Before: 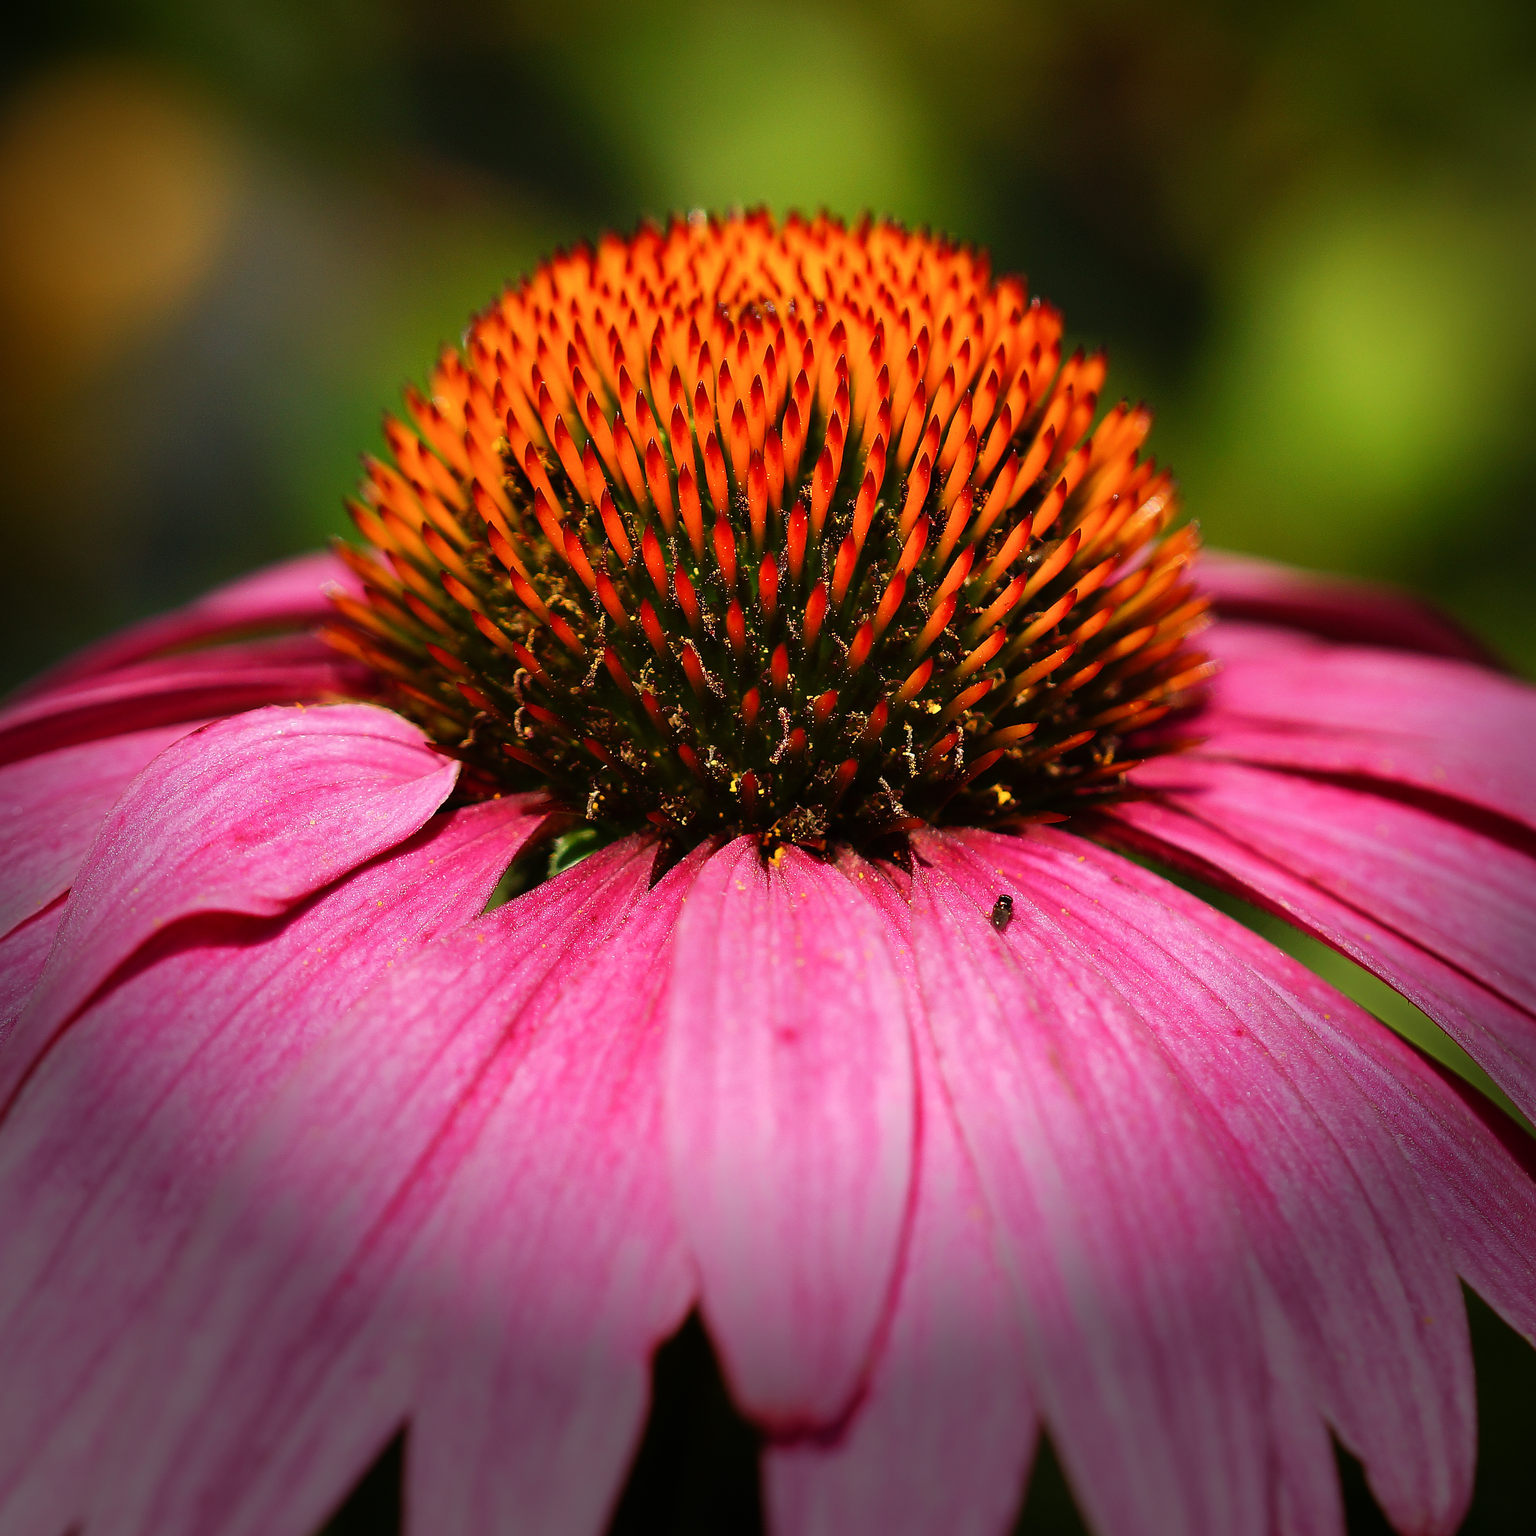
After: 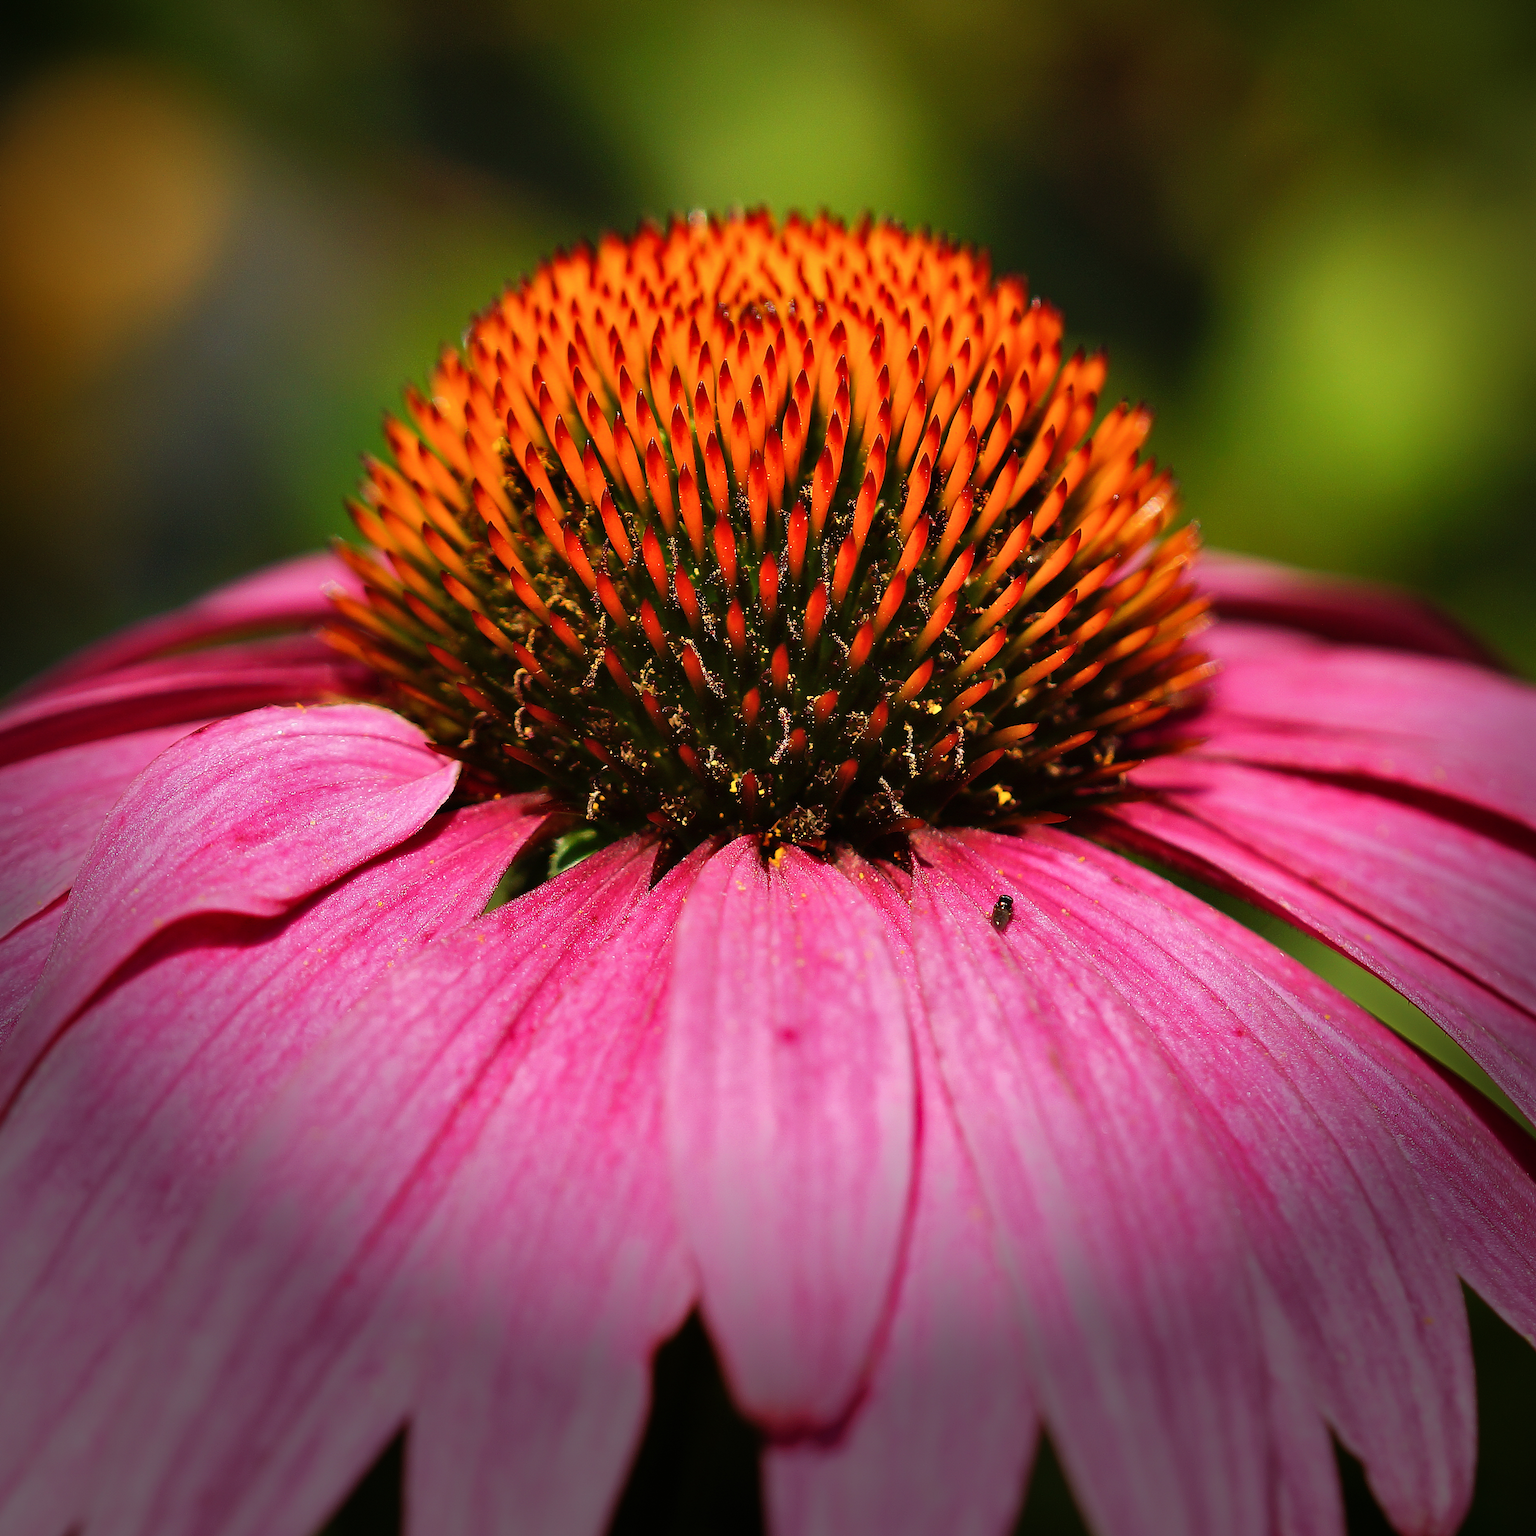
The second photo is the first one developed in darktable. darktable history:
shadows and highlights: shadows 22.87, highlights -49.02, soften with gaussian
